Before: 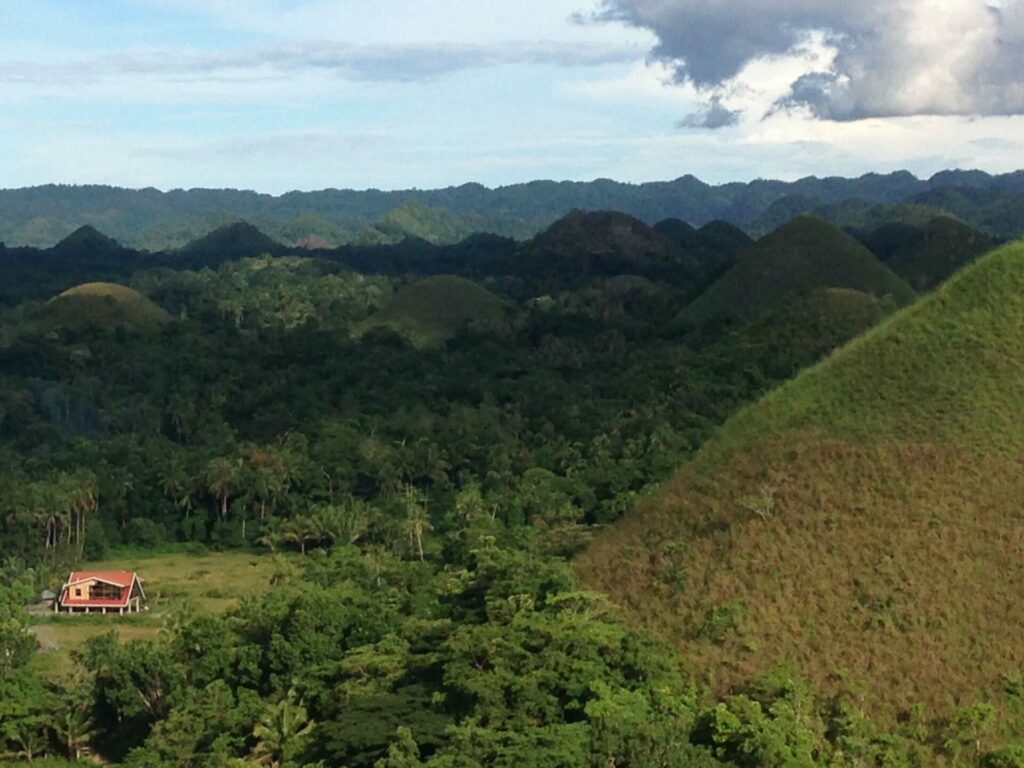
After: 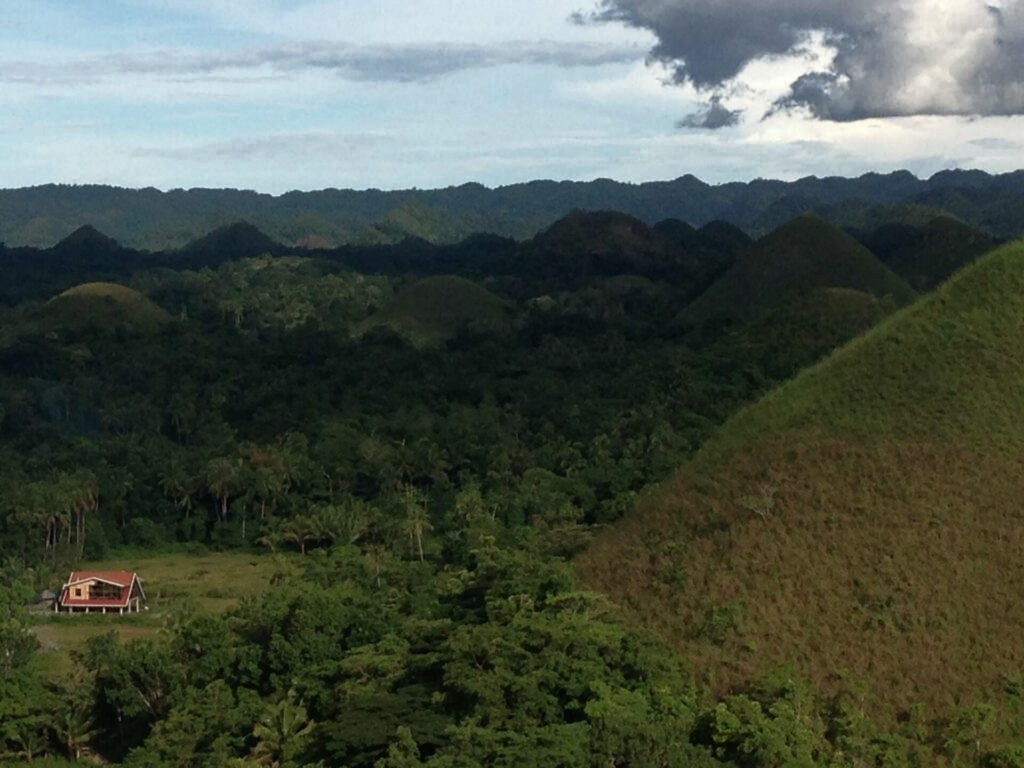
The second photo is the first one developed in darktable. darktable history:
contrast brightness saturation: saturation -0.05
rgb curve: curves: ch0 [(0, 0) (0.415, 0.237) (1, 1)]
